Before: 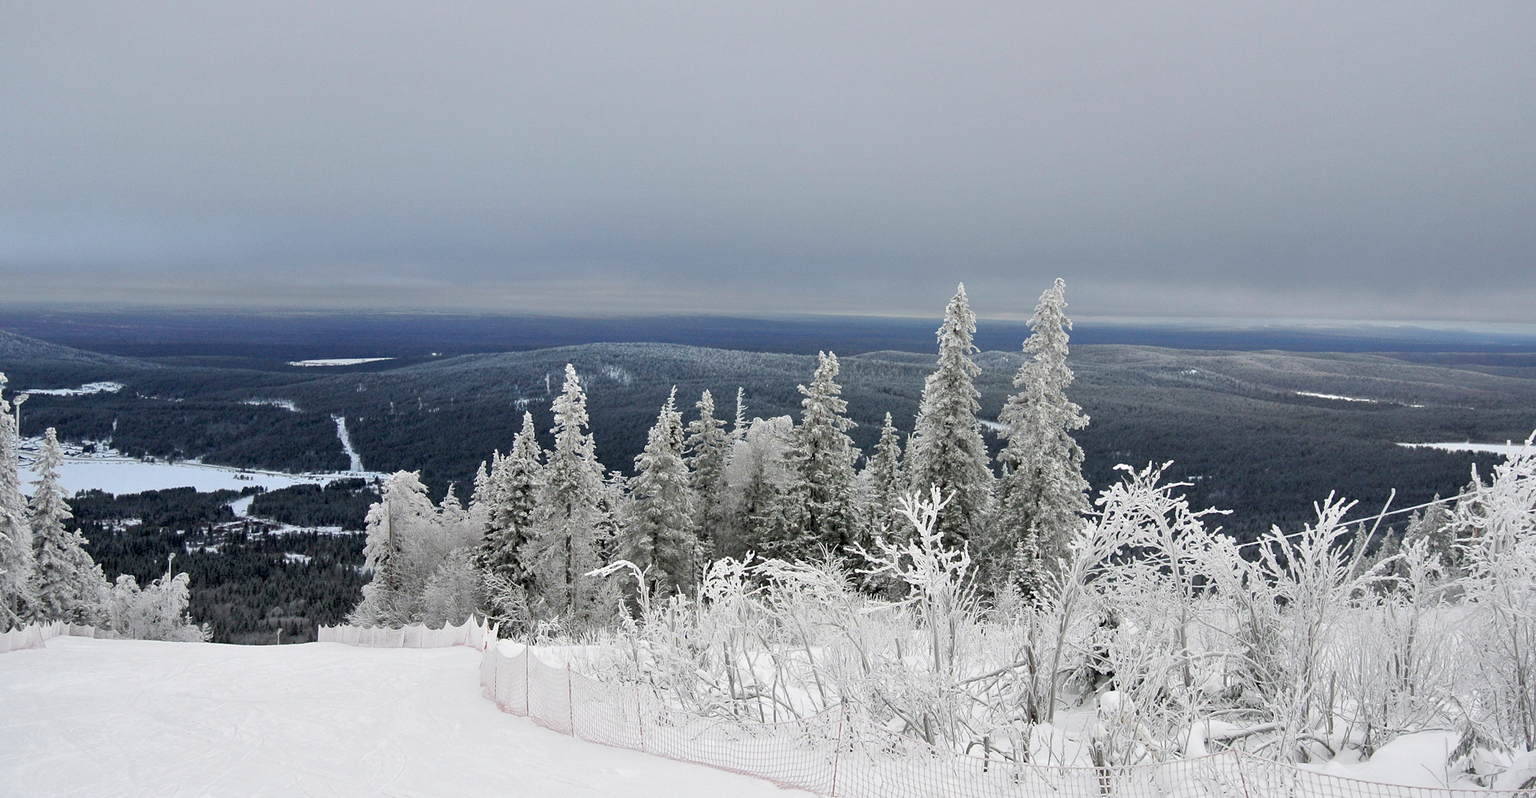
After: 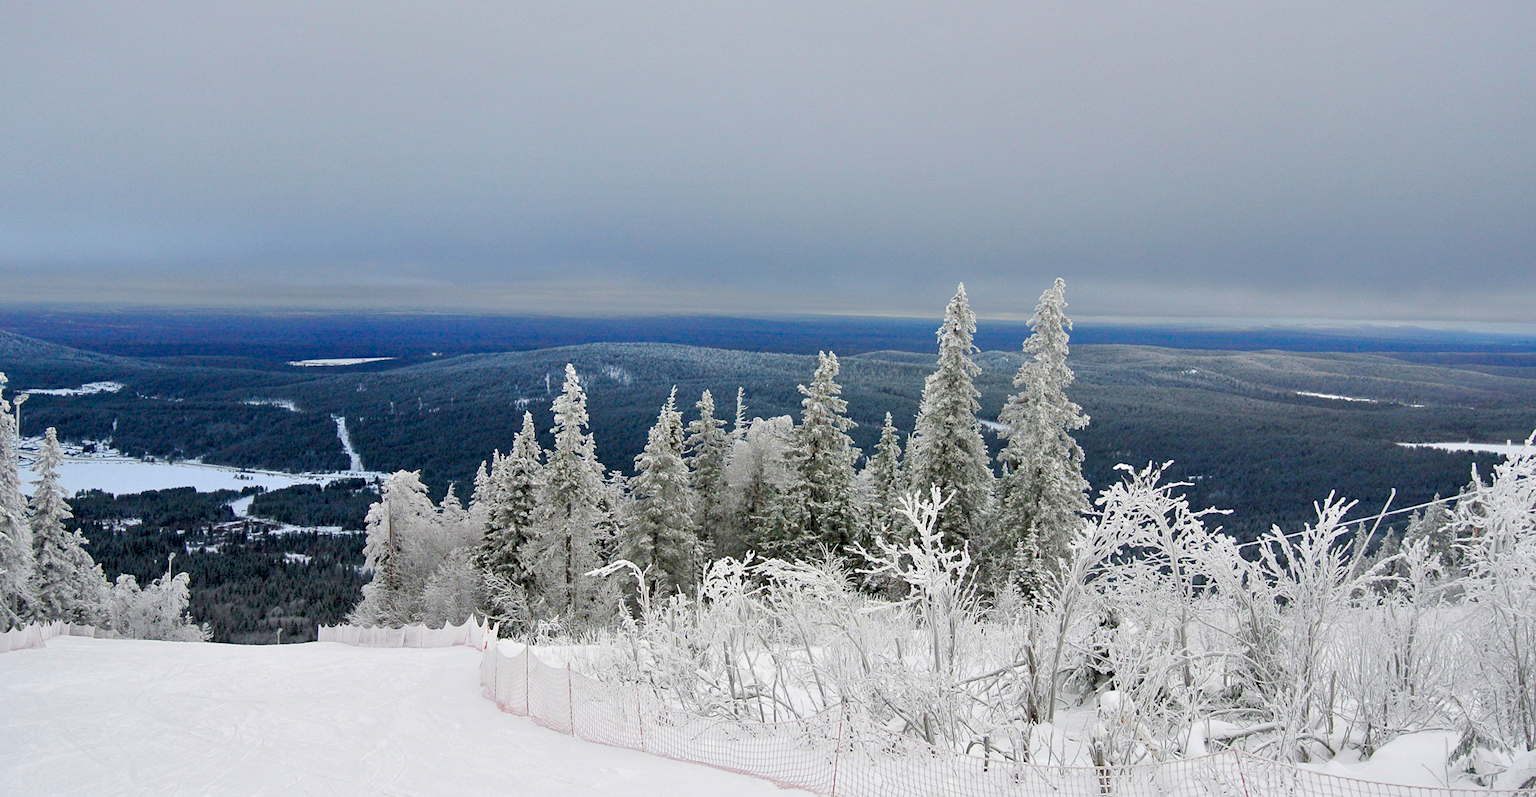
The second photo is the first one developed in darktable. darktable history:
color balance rgb: shadows lift › hue 87.57°, linear chroma grading › global chroma 15.466%, perceptual saturation grading › global saturation 27.182%, perceptual saturation grading › highlights -27.992%, perceptual saturation grading › mid-tones 15.399%, perceptual saturation grading › shadows 32.762%, global vibrance 14.677%
